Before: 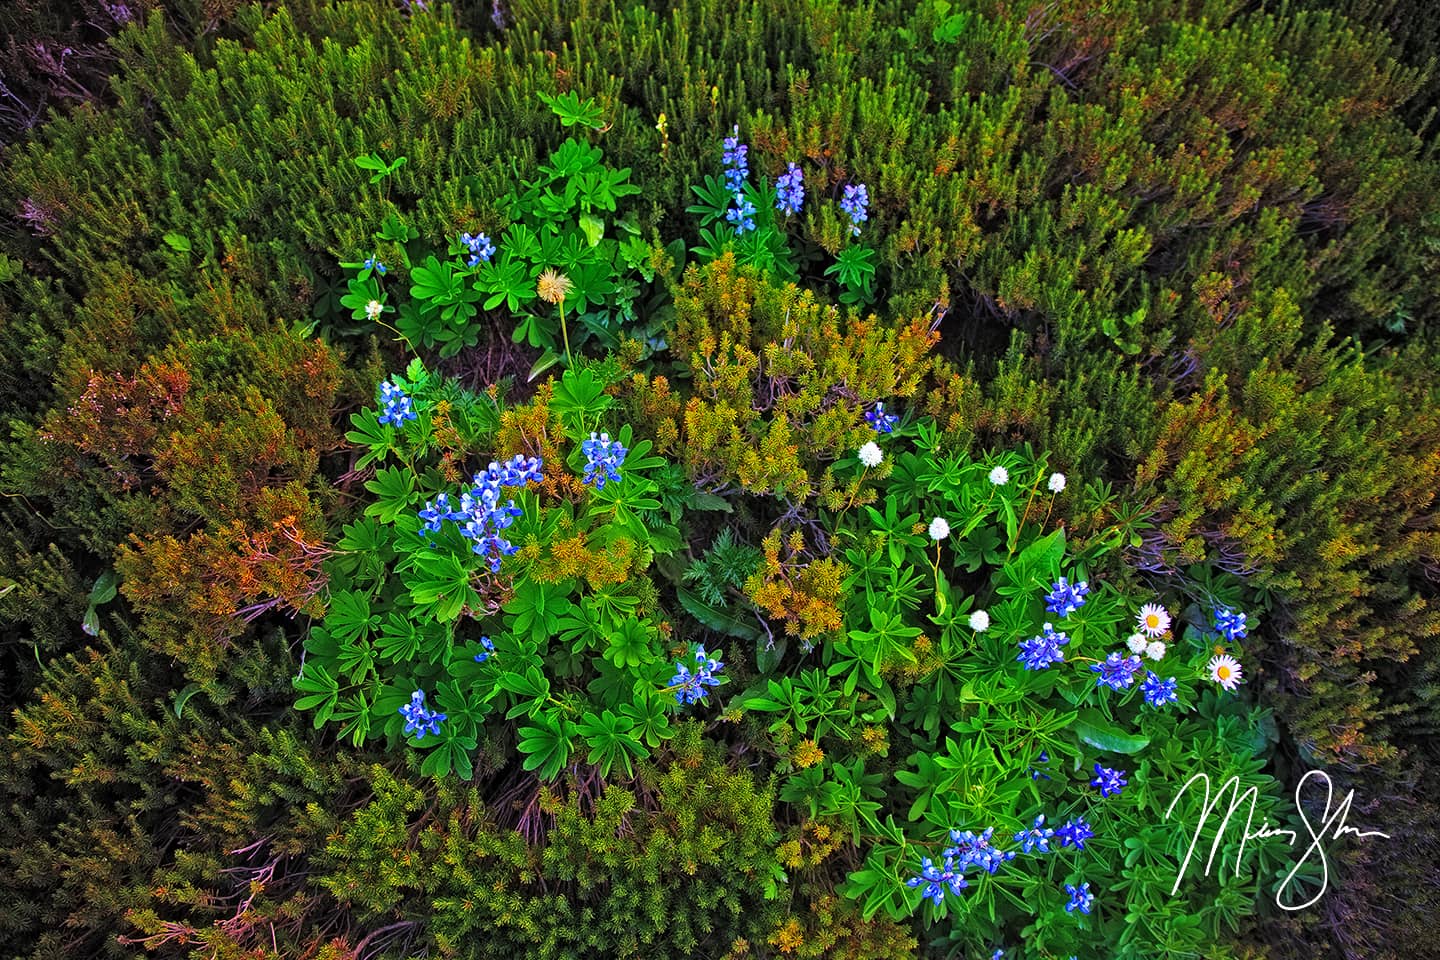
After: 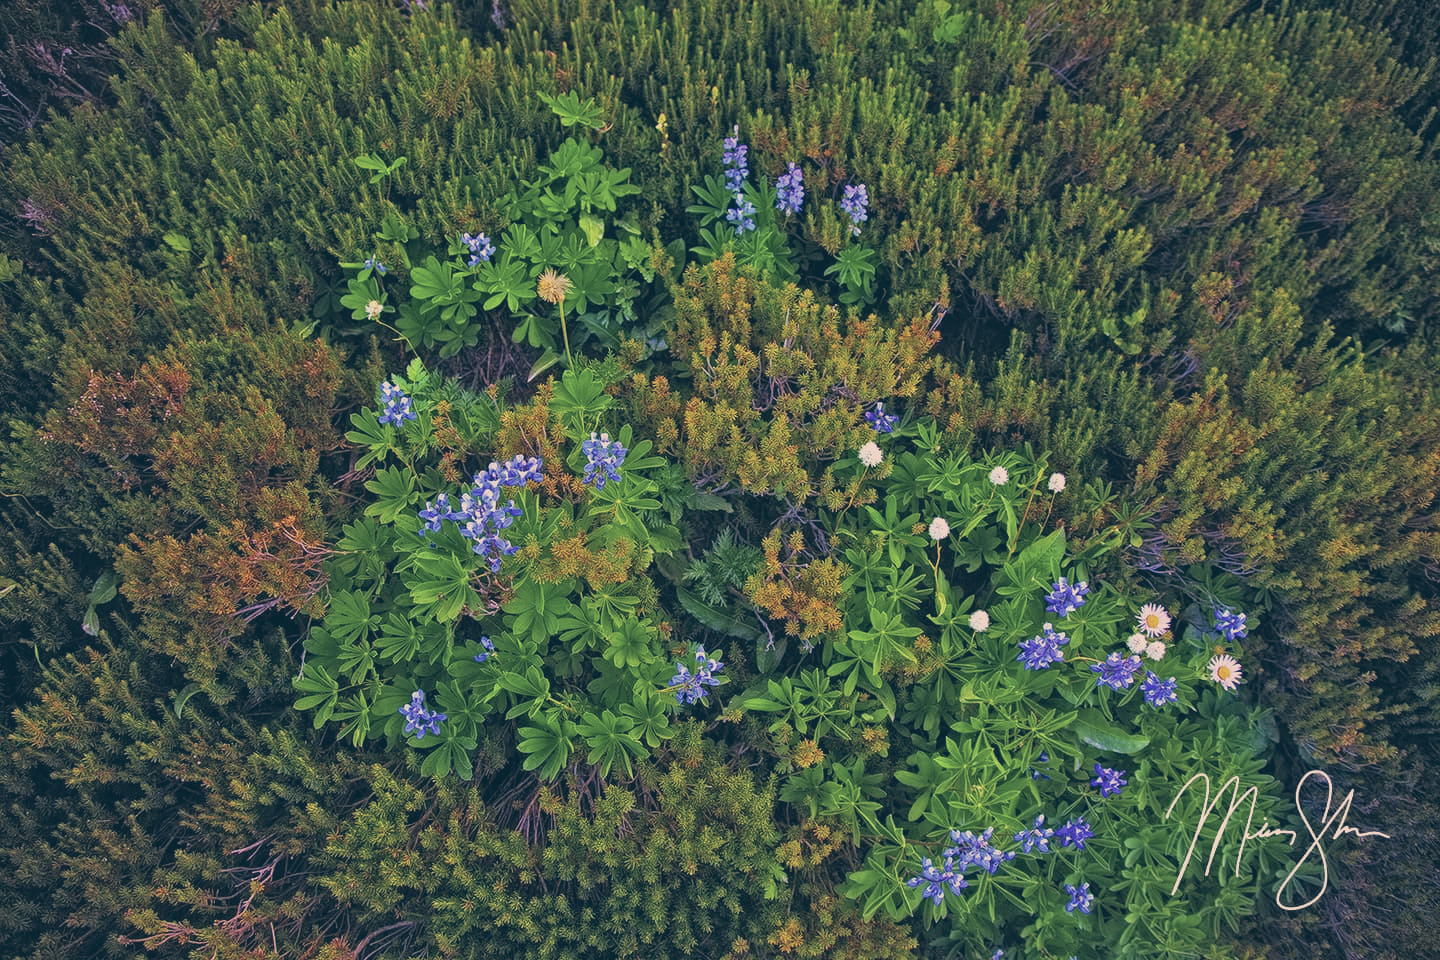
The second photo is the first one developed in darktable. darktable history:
contrast brightness saturation: contrast -0.26, saturation -0.43
color correction: highlights a* 10.32, highlights b* 14.66, shadows a* -9.59, shadows b* -15.02
local contrast: highlights 100%, shadows 100%, detail 120%, midtone range 0.2
